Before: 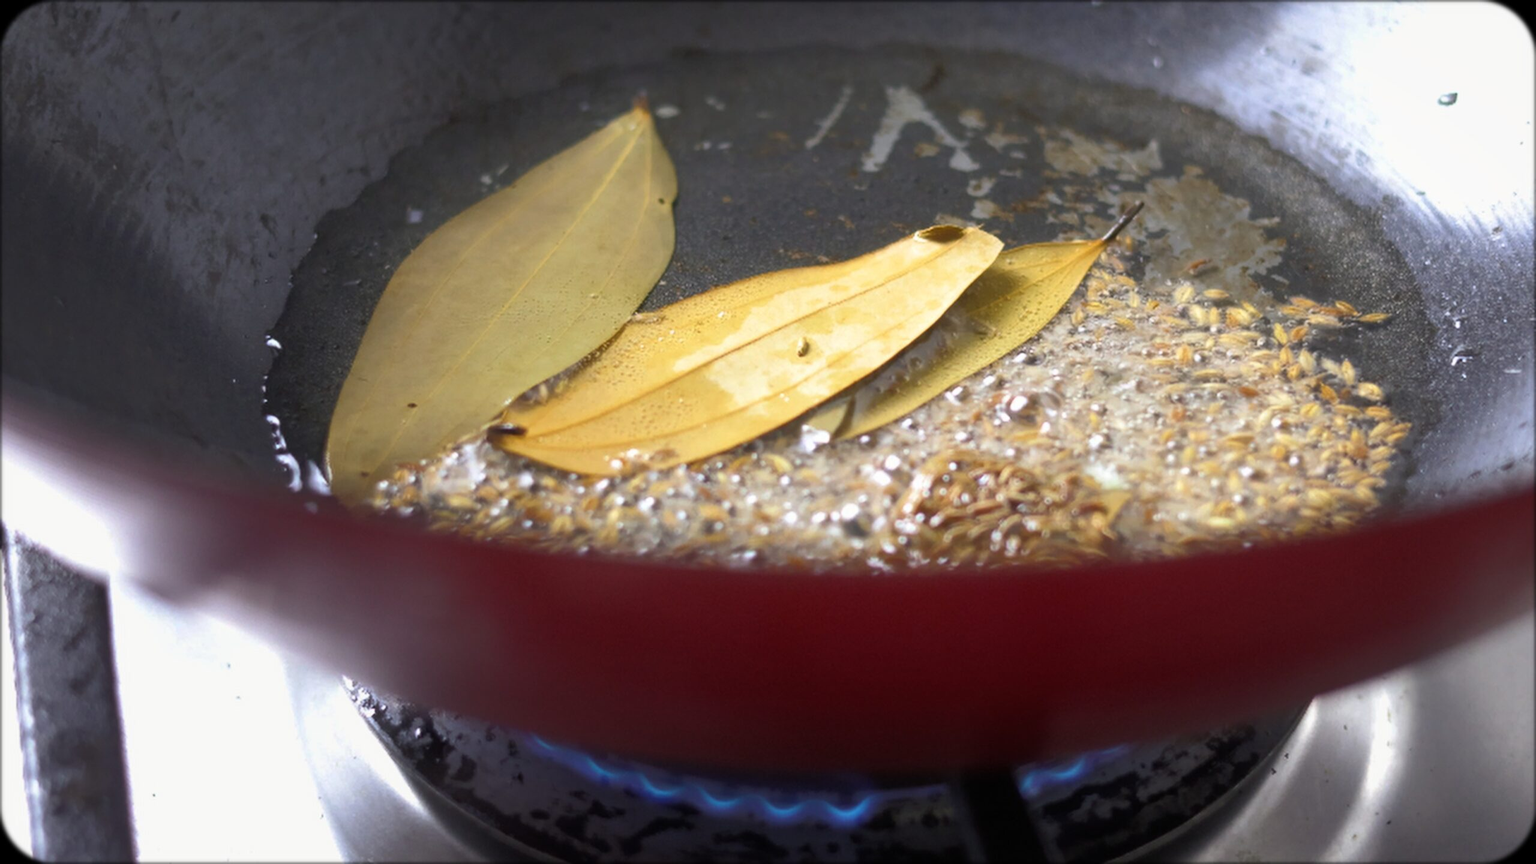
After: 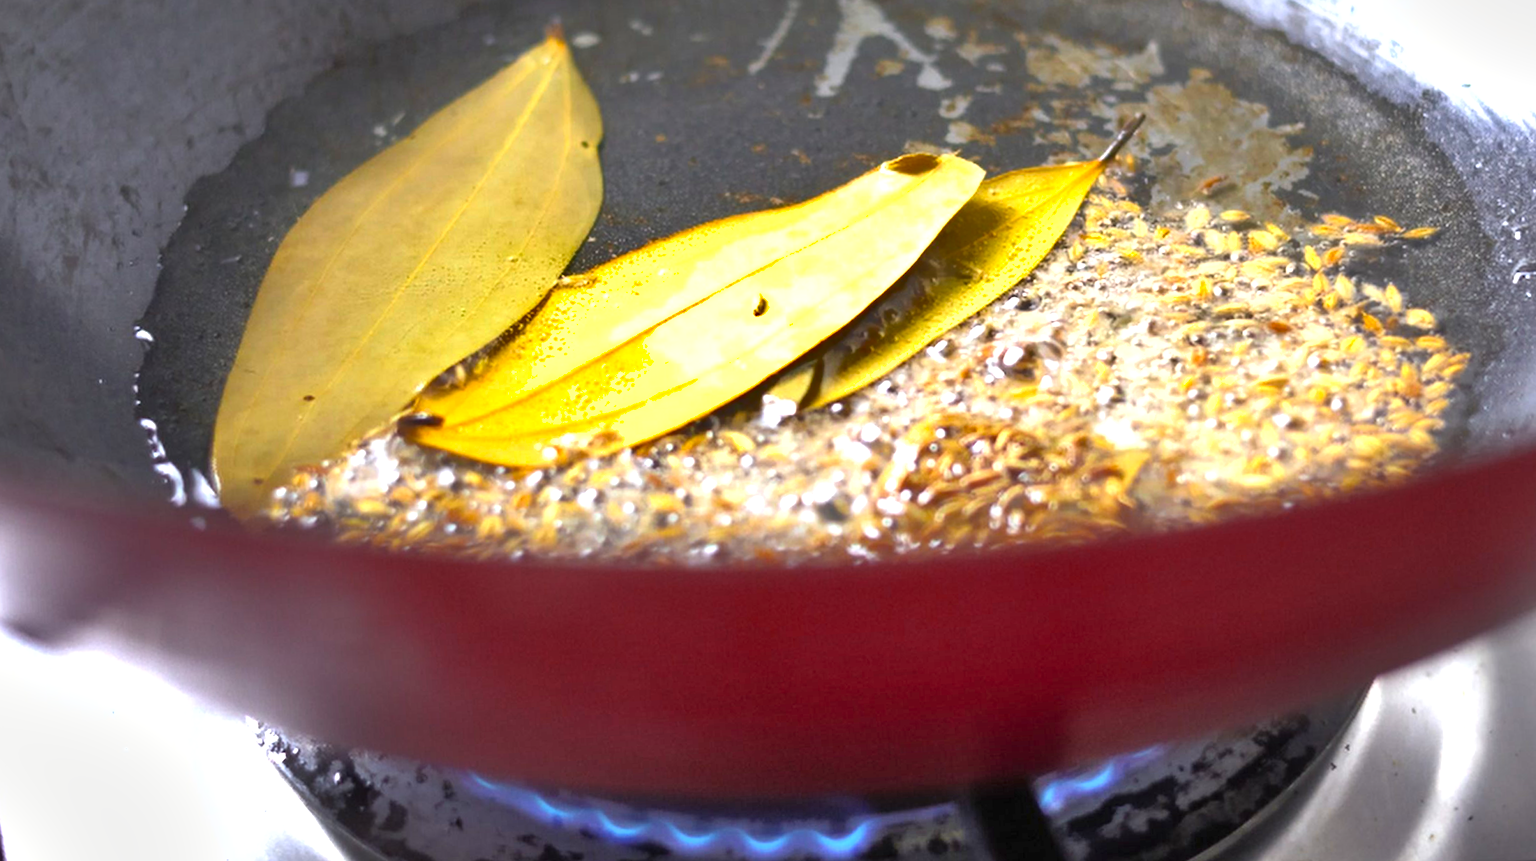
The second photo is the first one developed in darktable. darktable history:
shadows and highlights: shadows 52.48, soften with gaussian
exposure: exposure 0.764 EV, compensate exposure bias true, compensate highlight preservation false
color zones: curves: ch0 [(0.224, 0.526) (0.75, 0.5)]; ch1 [(0.055, 0.526) (0.224, 0.761) (0.377, 0.526) (0.75, 0.5)]
crop and rotate: angle 3.25°, left 5.486%, top 5.705%
